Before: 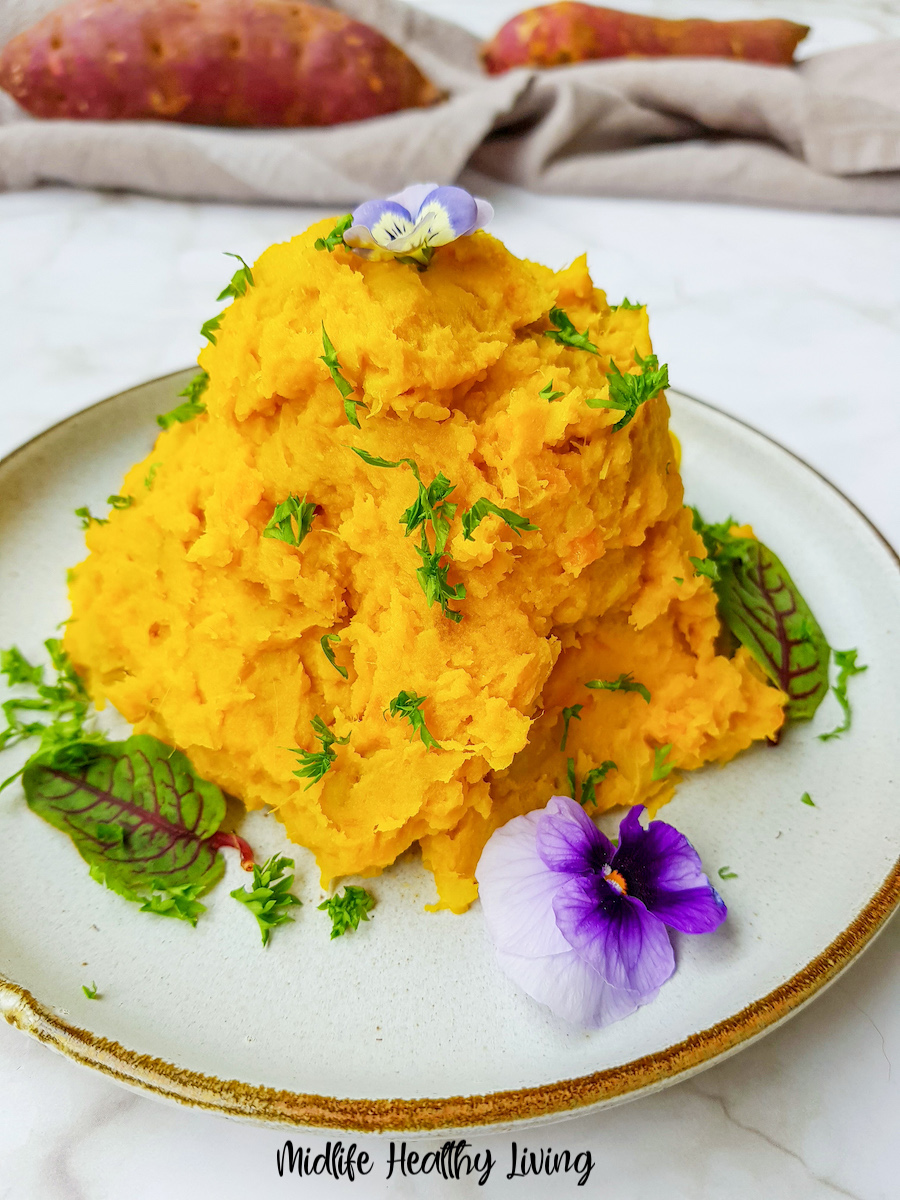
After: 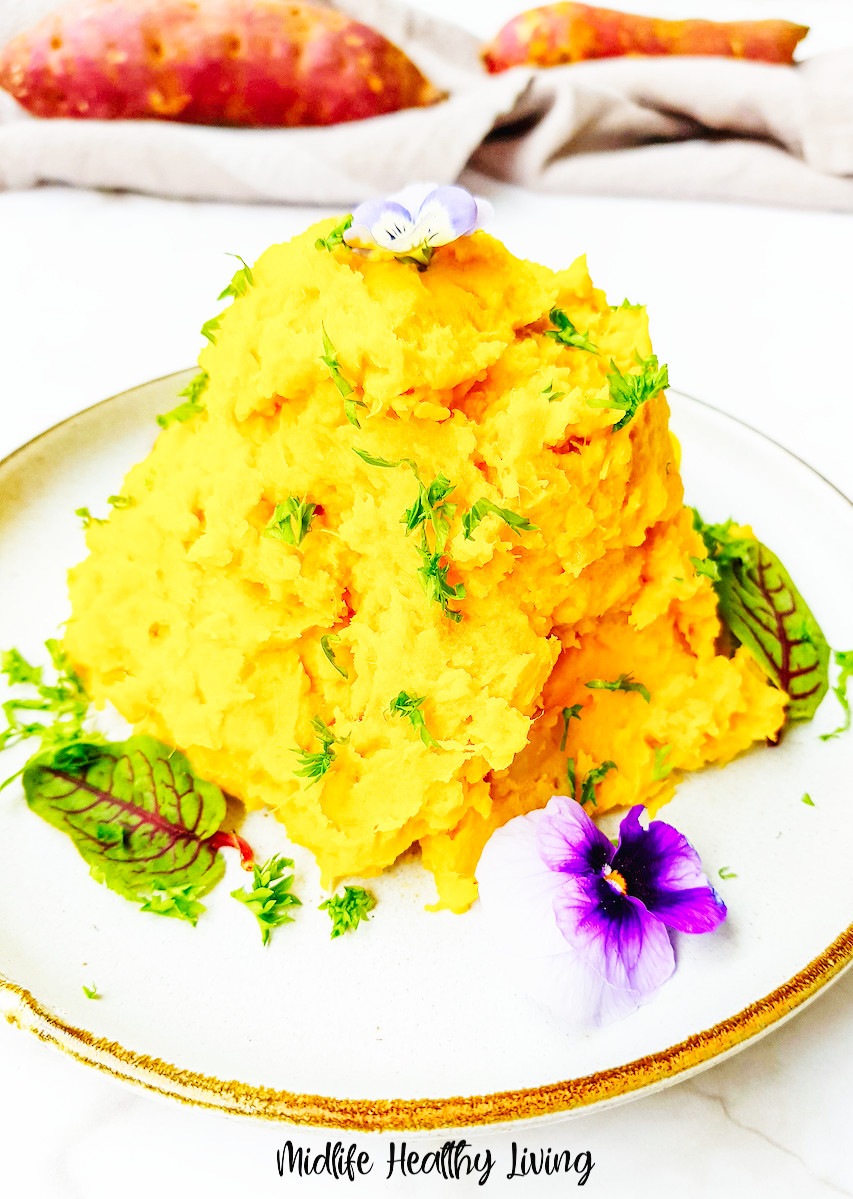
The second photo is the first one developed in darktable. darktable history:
crop and rotate: left 0%, right 5.113%
local contrast: mode bilateral grid, contrast 99, coarseness 99, detail 89%, midtone range 0.2
base curve: curves: ch0 [(0, 0.003) (0.001, 0.002) (0.006, 0.004) (0.02, 0.022) (0.048, 0.086) (0.094, 0.234) (0.162, 0.431) (0.258, 0.629) (0.385, 0.8) (0.548, 0.918) (0.751, 0.988) (1, 1)], preserve colors none
